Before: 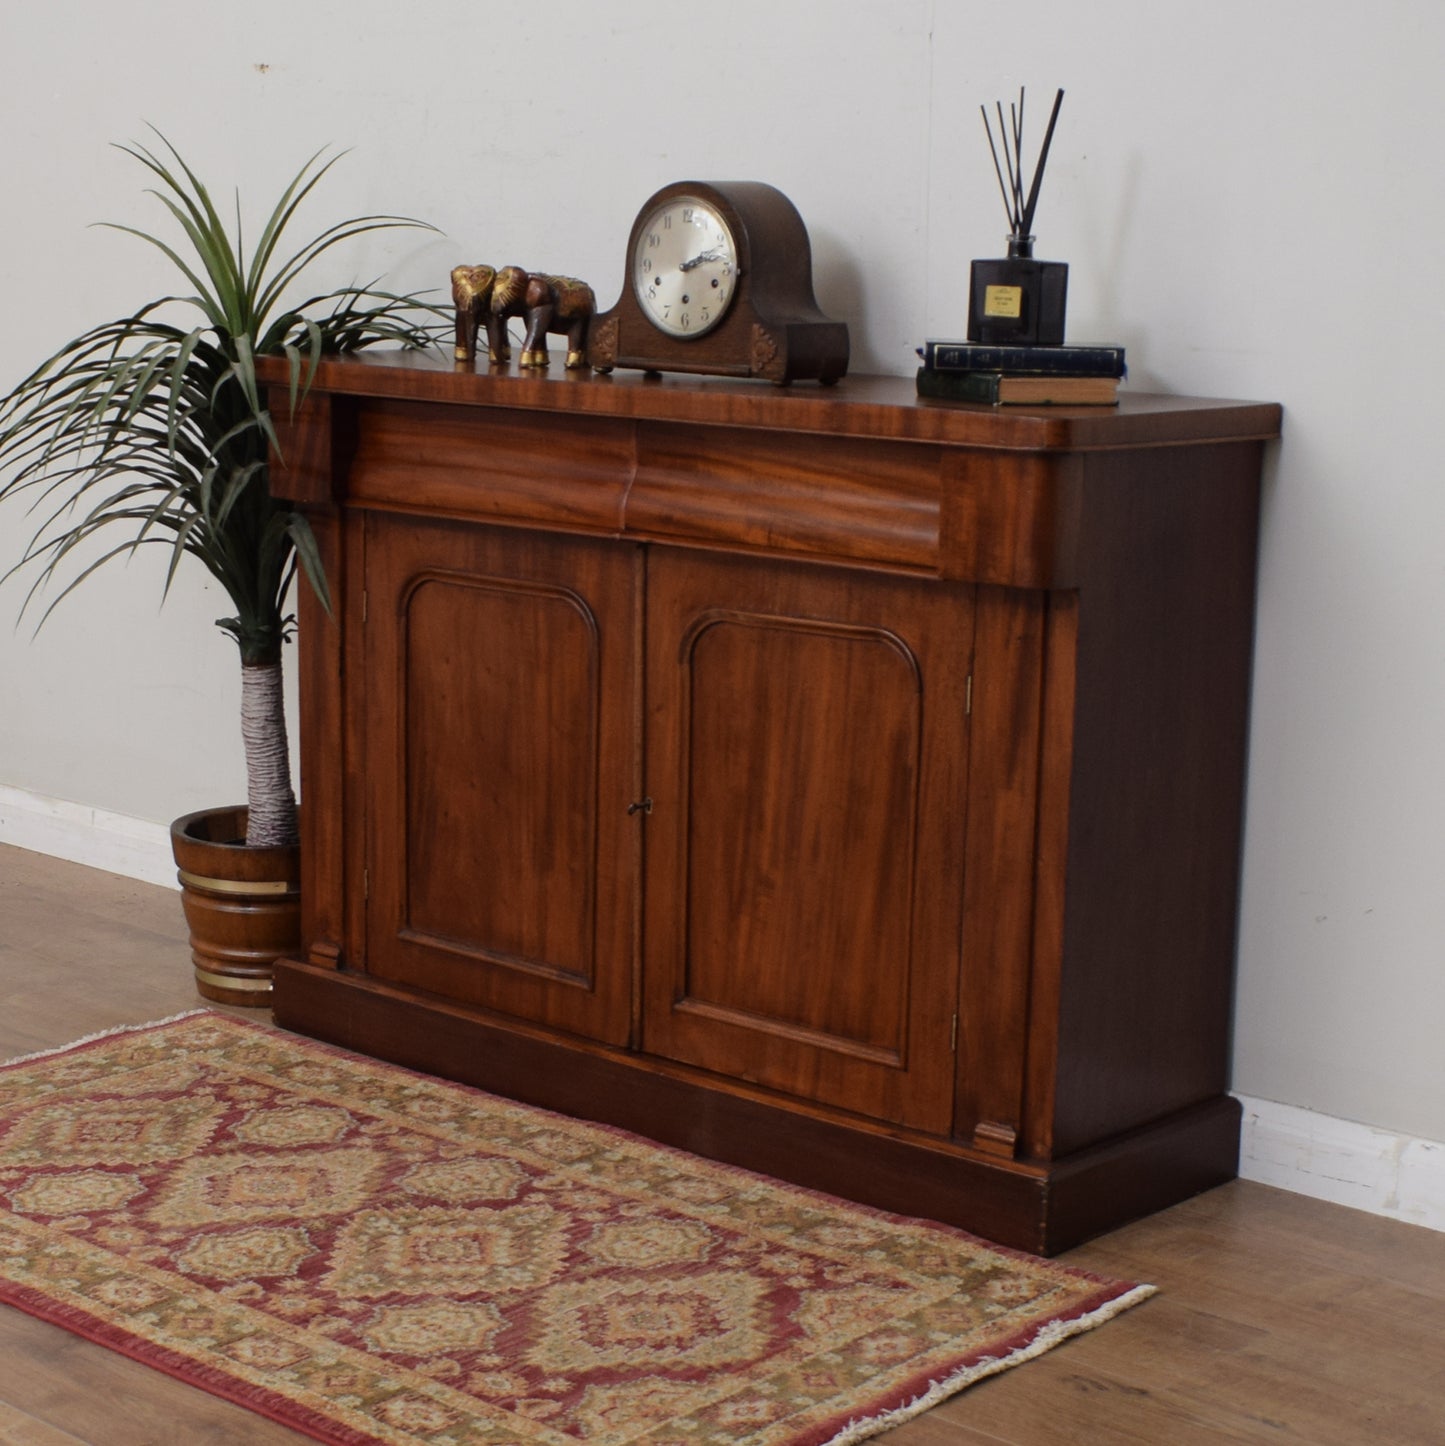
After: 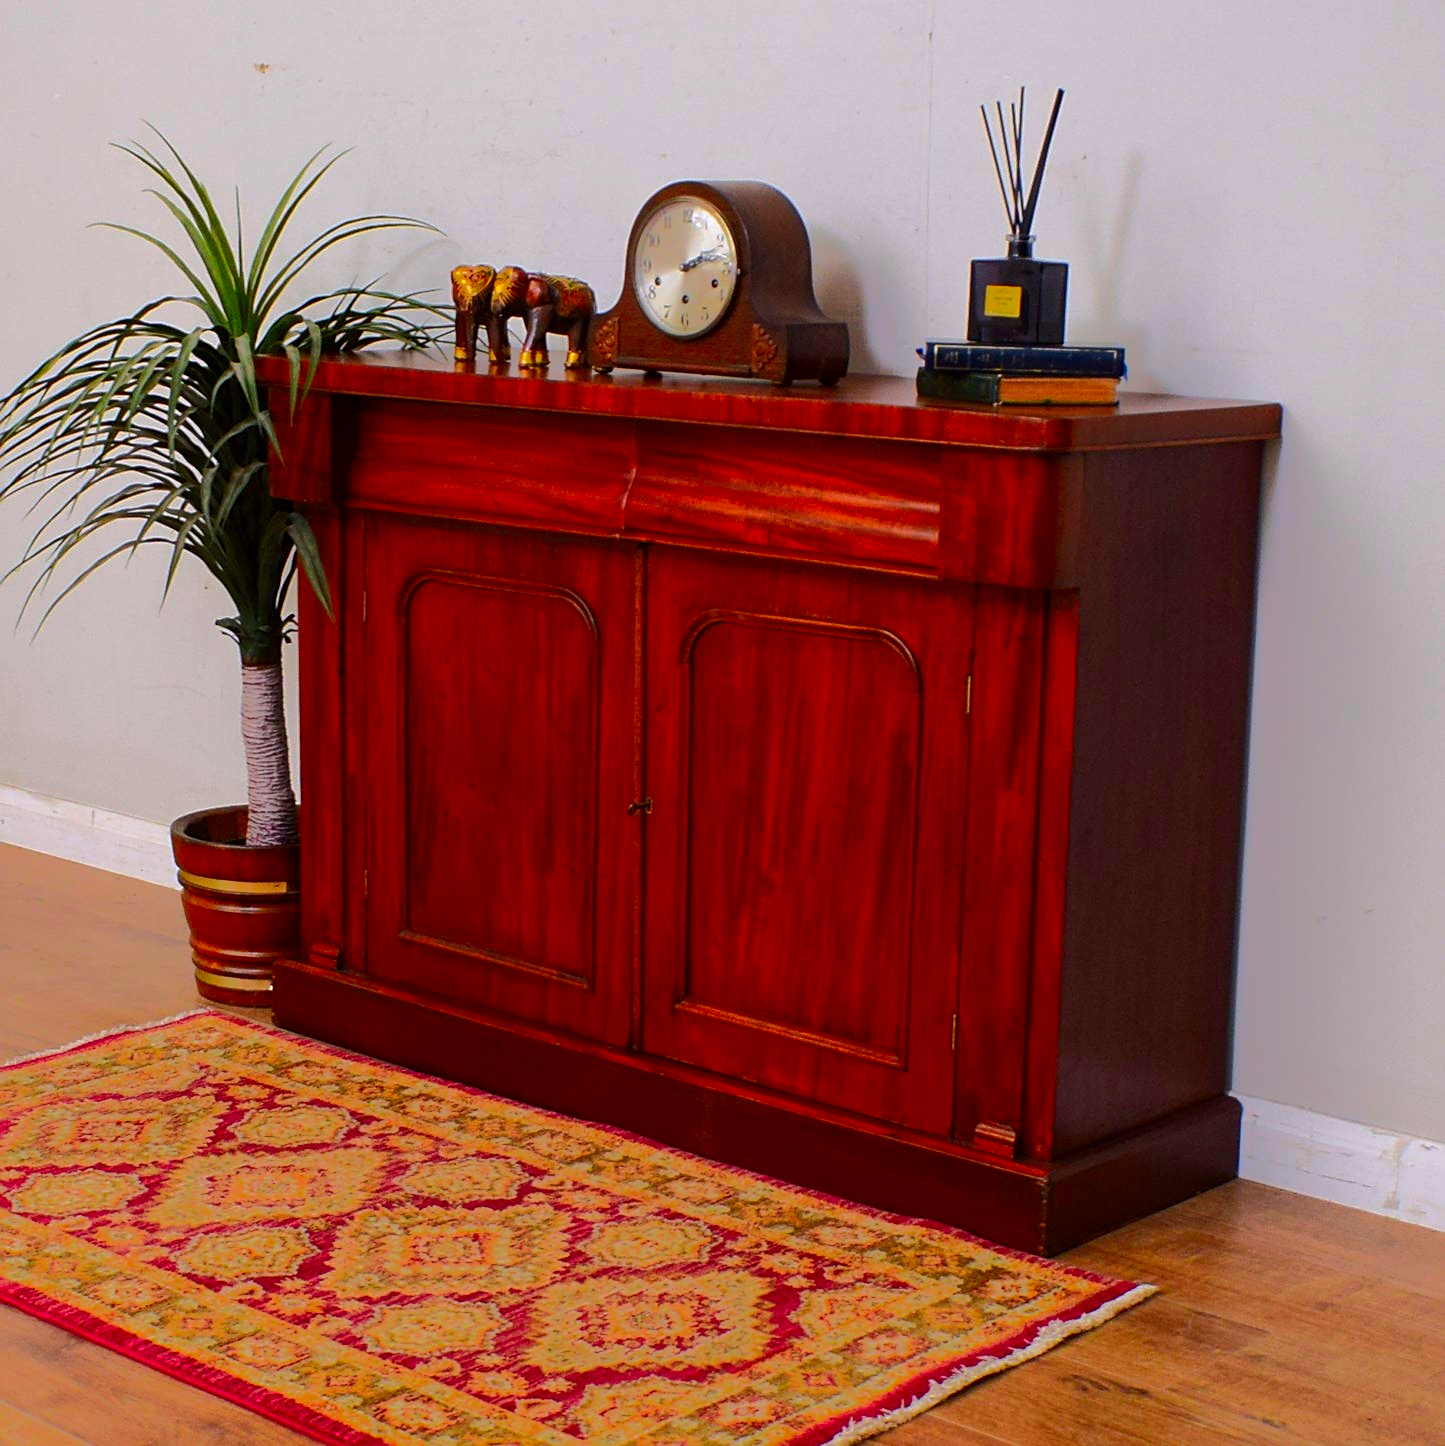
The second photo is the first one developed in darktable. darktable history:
local contrast: highlights 106%, shadows 101%, detail 120%, midtone range 0.2
sharpen: on, module defaults
tone curve: curves: ch0 [(0, 0) (0.003, 0.005) (0.011, 0.012) (0.025, 0.026) (0.044, 0.046) (0.069, 0.071) (0.1, 0.098) (0.136, 0.135) (0.177, 0.178) (0.224, 0.217) (0.277, 0.274) (0.335, 0.335) (0.399, 0.442) (0.468, 0.543) (0.543, 0.6) (0.623, 0.628) (0.709, 0.679) (0.801, 0.782) (0.898, 0.904) (1, 1)], color space Lab, independent channels, preserve colors none
color correction: highlights a* 1.51, highlights b* -1.78, saturation 2.5
